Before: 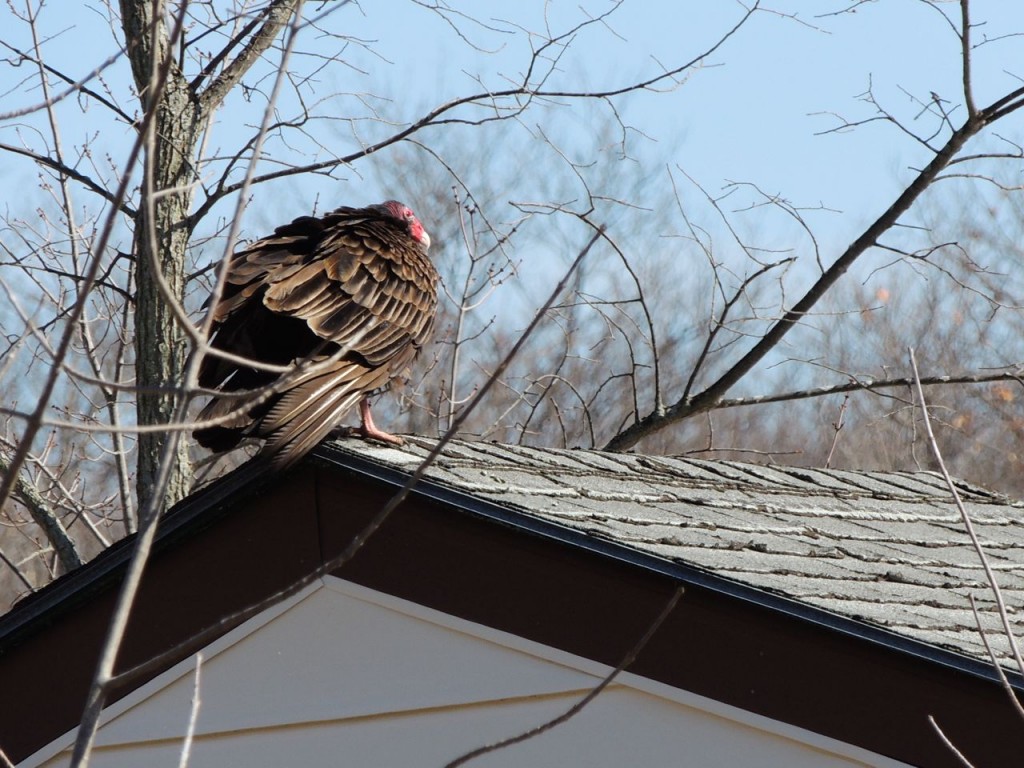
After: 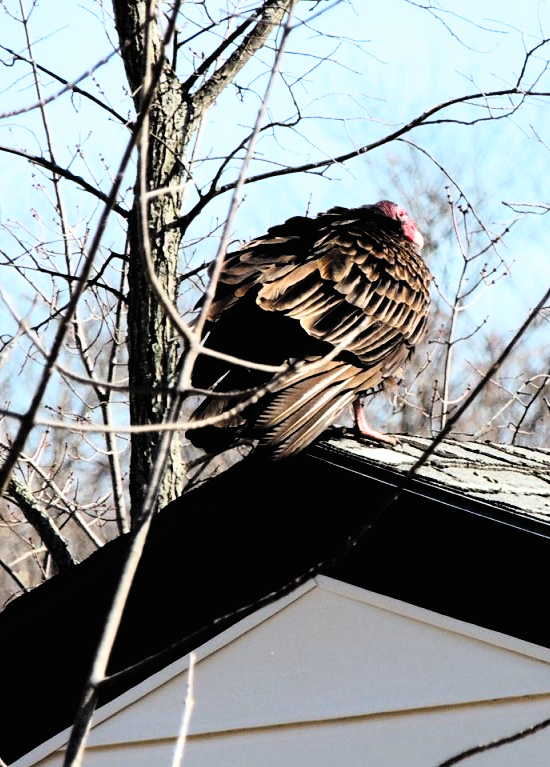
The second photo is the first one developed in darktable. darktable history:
shadows and highlights: shadows 31.65, highlights -31.45, highlights color adjustment 52.33%, soften with gaussian
contrast brightness saturation: contrast 0.242, brightness 0.262, saturation 0.373
crop: left 0.724%, right 45.488%, bottom 0.088%
filmic rgb: black relative exposure -3.61 EV, white relative exposure 2.16 EV, hardness 3.63
